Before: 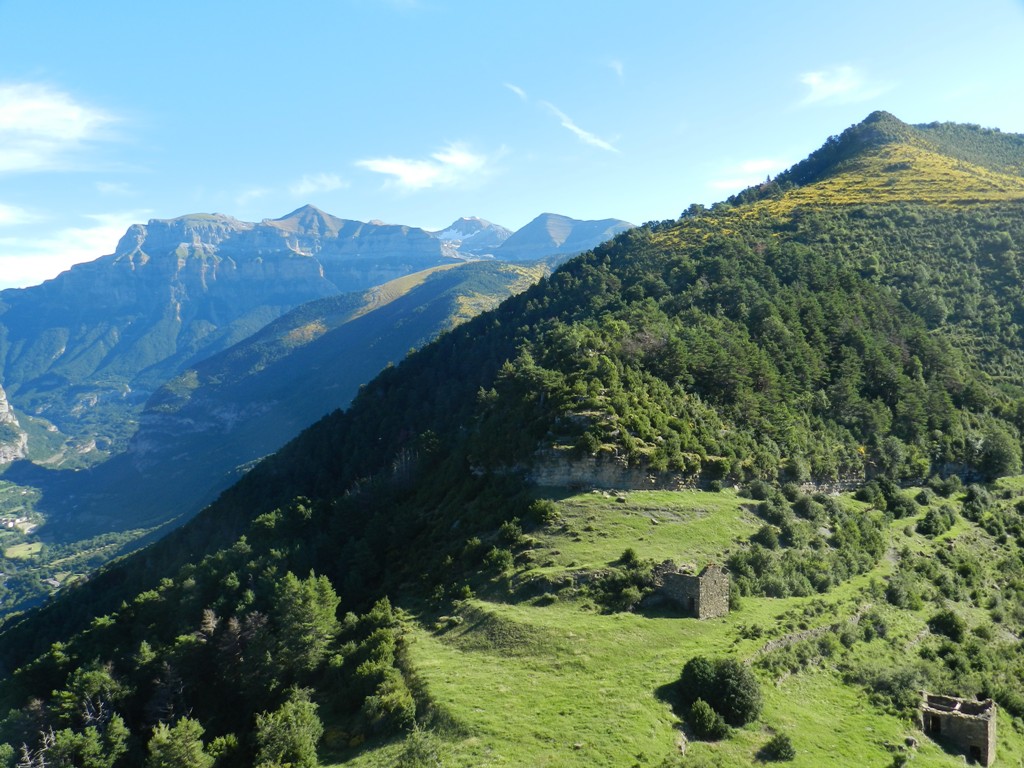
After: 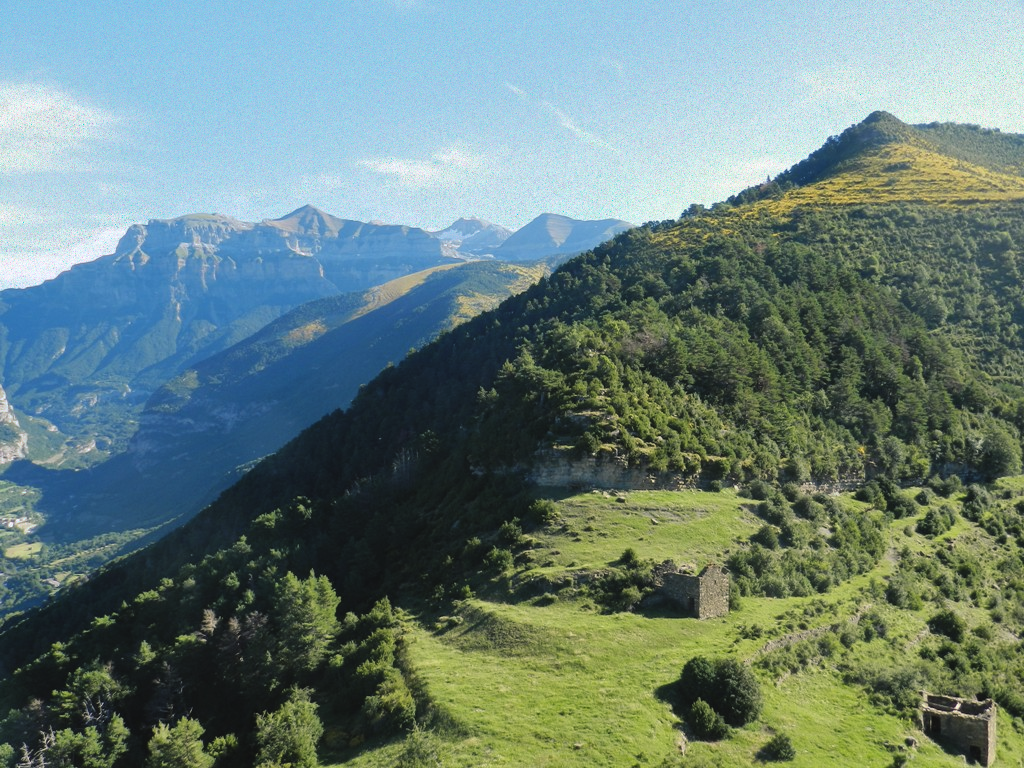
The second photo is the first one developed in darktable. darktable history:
color balance rgb: highlights gain › chroma 1.601%, highlights gain › hue 57.31°, global offset › luminance 0.71%, perceptual saturation grading › global saturation 0.549%, saturation formula JzAzBz (2021)
shadows and highlights: shadows 29.22, highlights -29.15, low approximation 0.01, soften with gaussian
filmic rgb: black relative exposure -9.37 EV, white relative exposure 3.02 EV, threshold -0.271 EV, transition 3.19 EV, structure ↔ texture 99.1%, hardness 6.18, enable highlight reconstruction true
